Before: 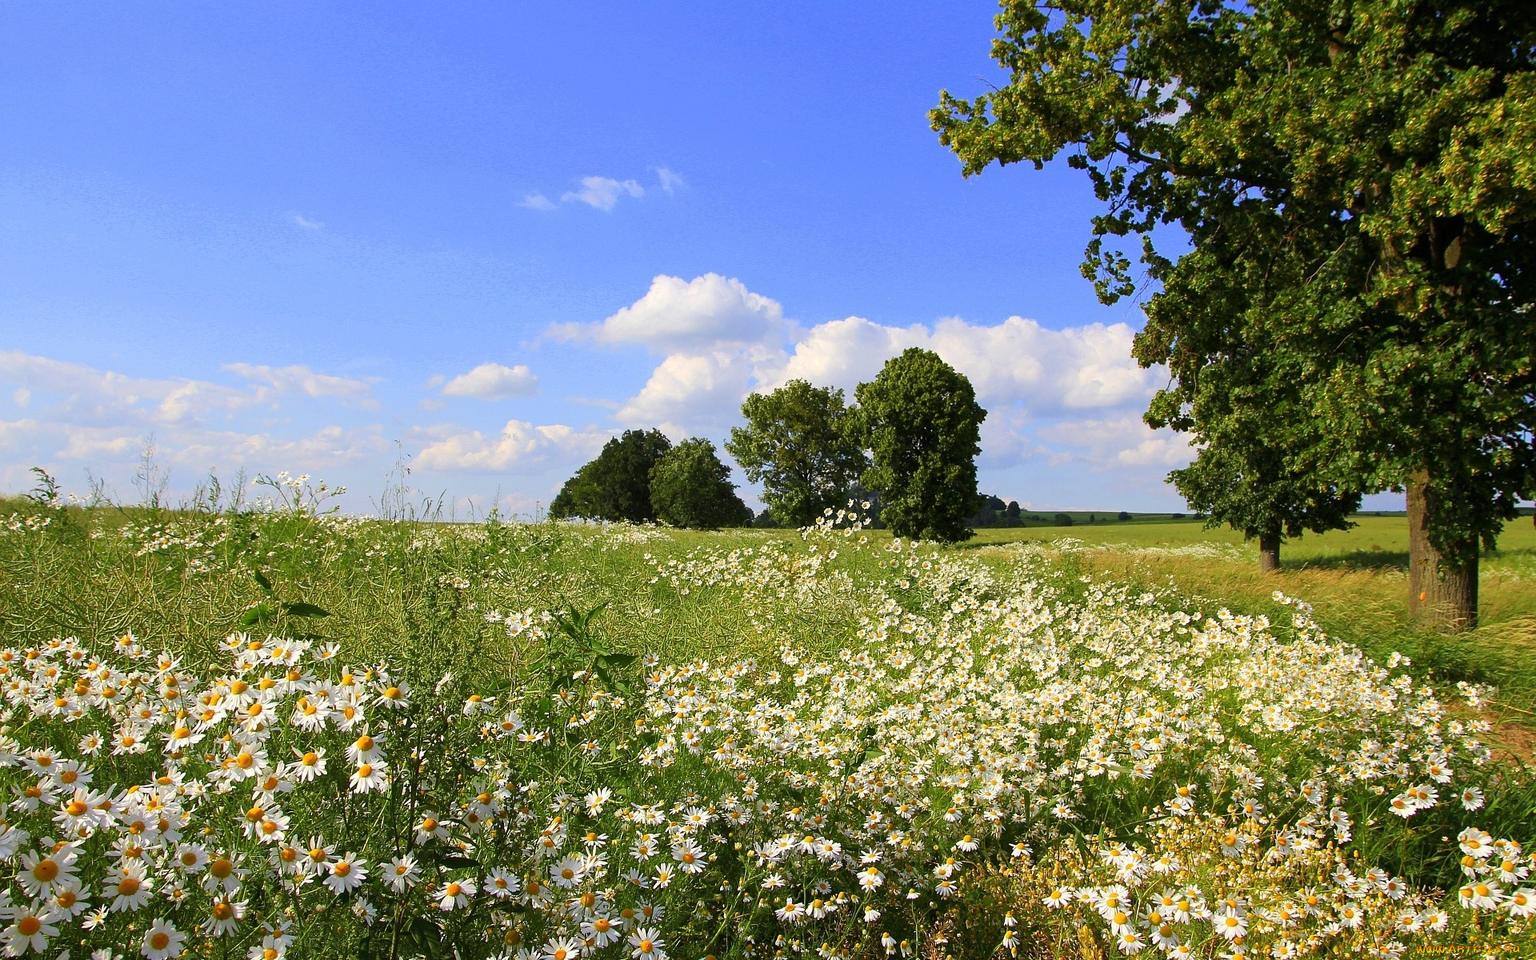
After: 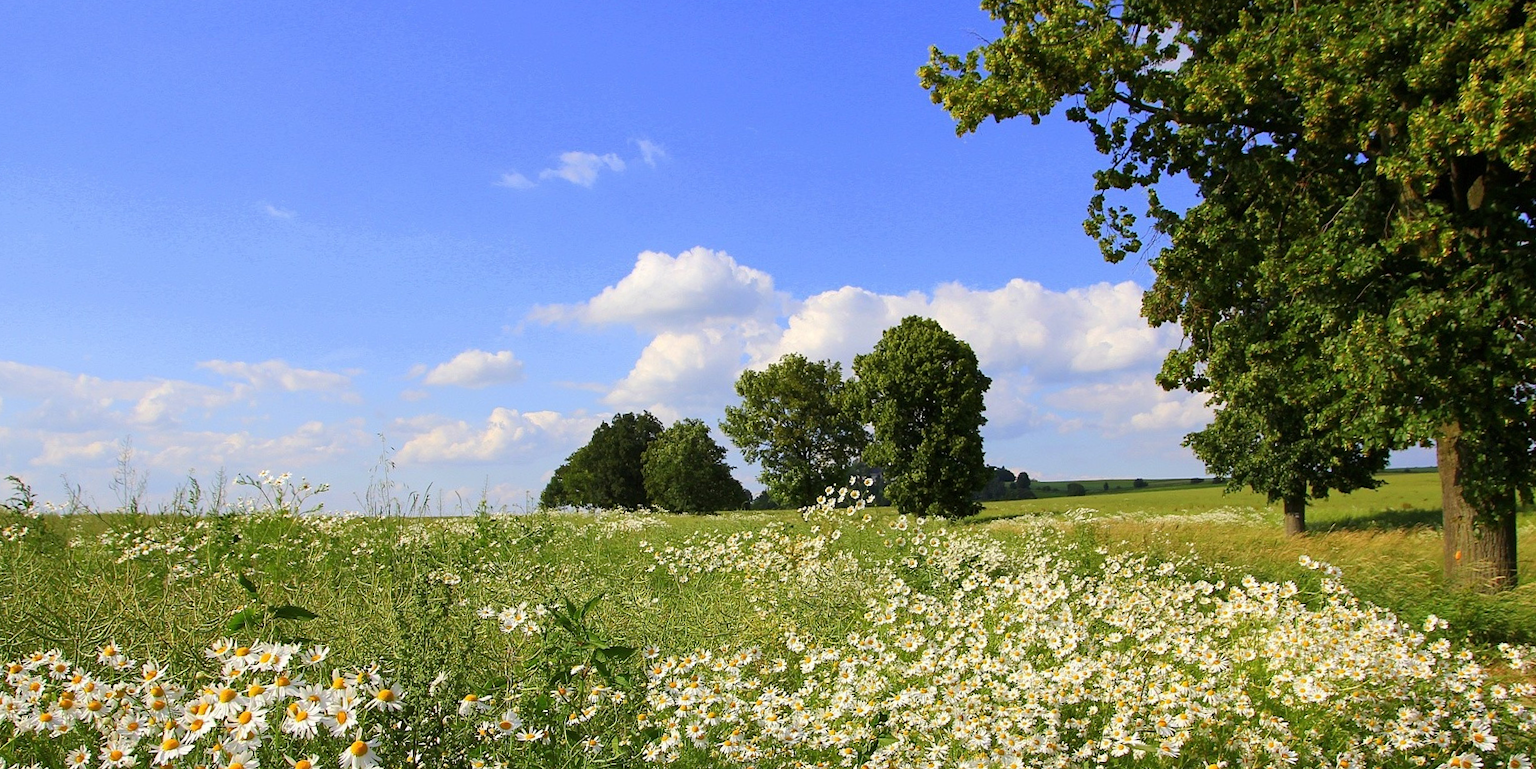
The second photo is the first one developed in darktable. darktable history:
rotate and perspective: rotation -2.22°, lens shift (horizontal) -0.022, automatic cropping off
crop: left 2.737%, top 7.287%, right 3.421%, bottom 20.179%
